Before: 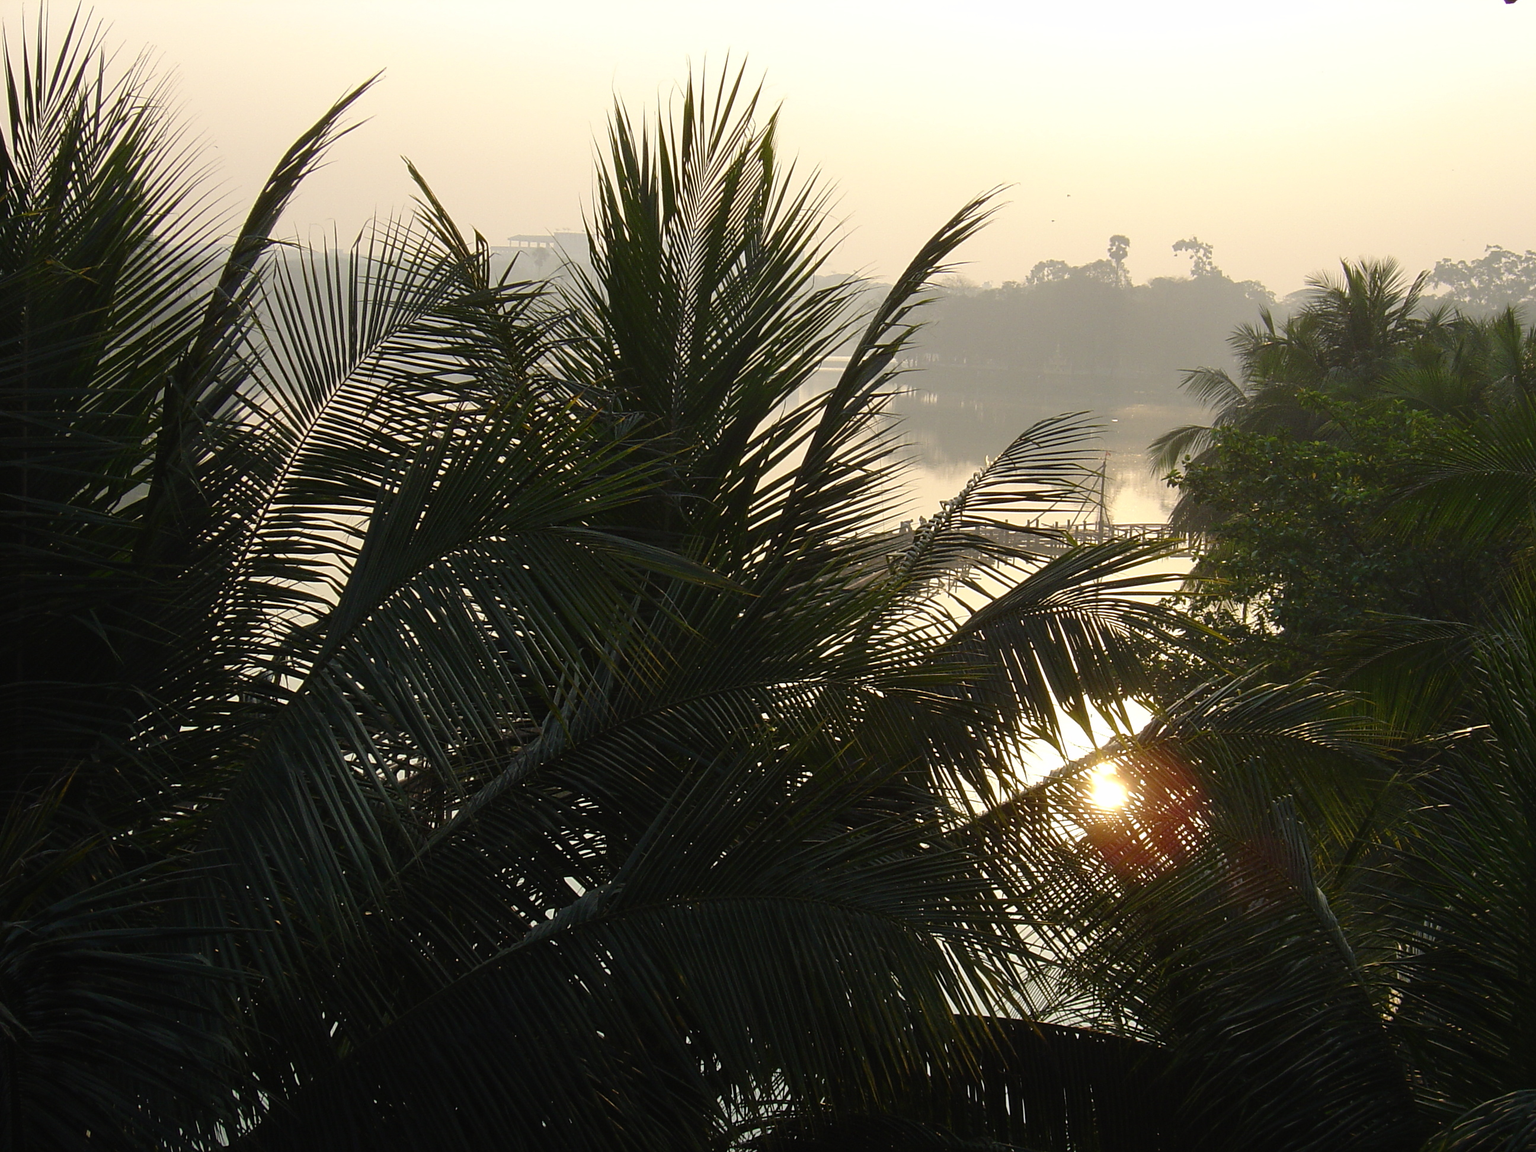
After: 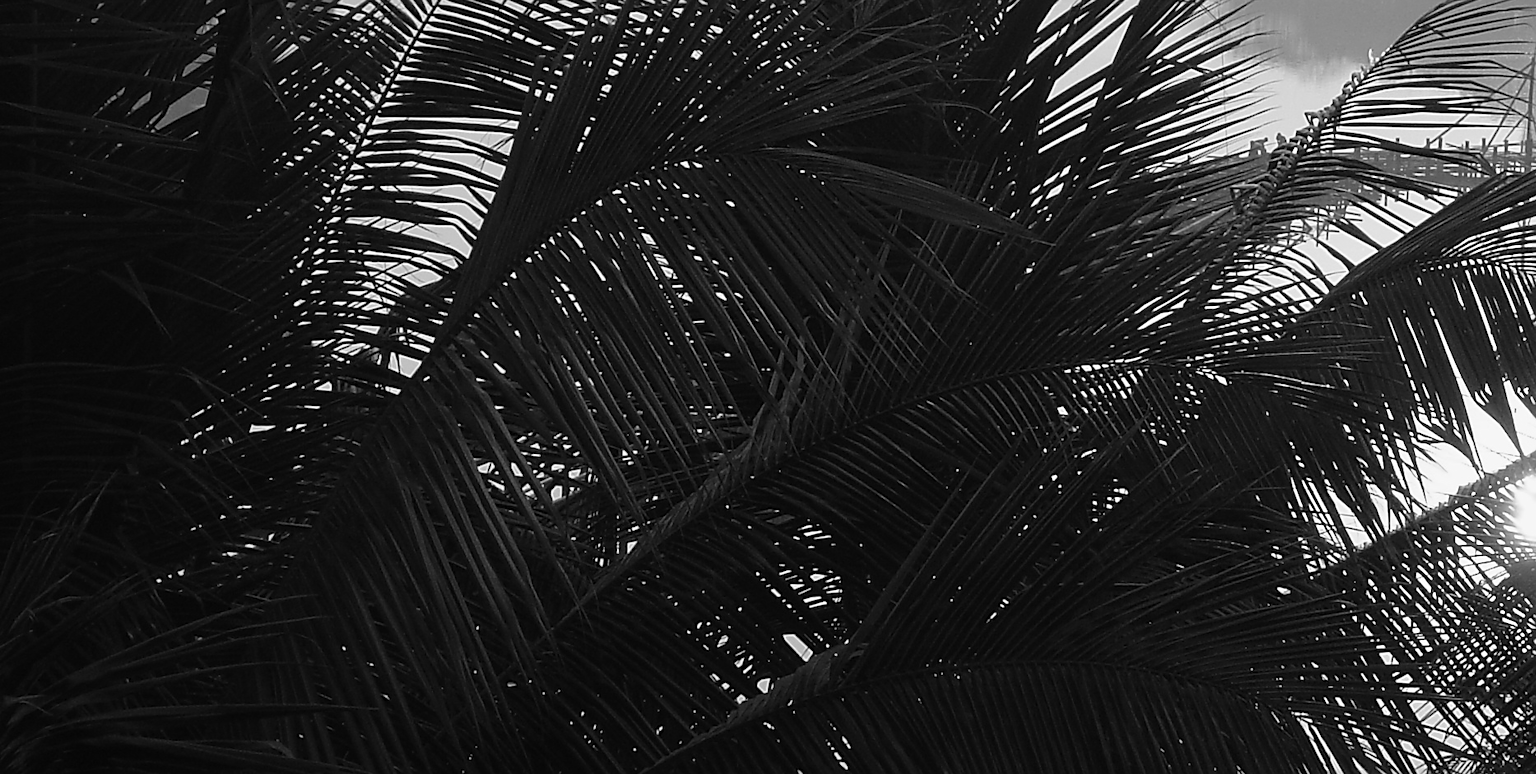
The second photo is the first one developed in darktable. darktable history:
crop: top 36.498%, right 27.964%, bottom 14.995%
sharpen: radius 1.864, amount 0.398, threshold 1.271
color calibration: output gray [0.31, 0.36, 0.33, 0], gray › normalize channels true, illuminant same as pipeline (D50), adaptation XYZ, x 0.346, y 0.359, gamut compression 0
